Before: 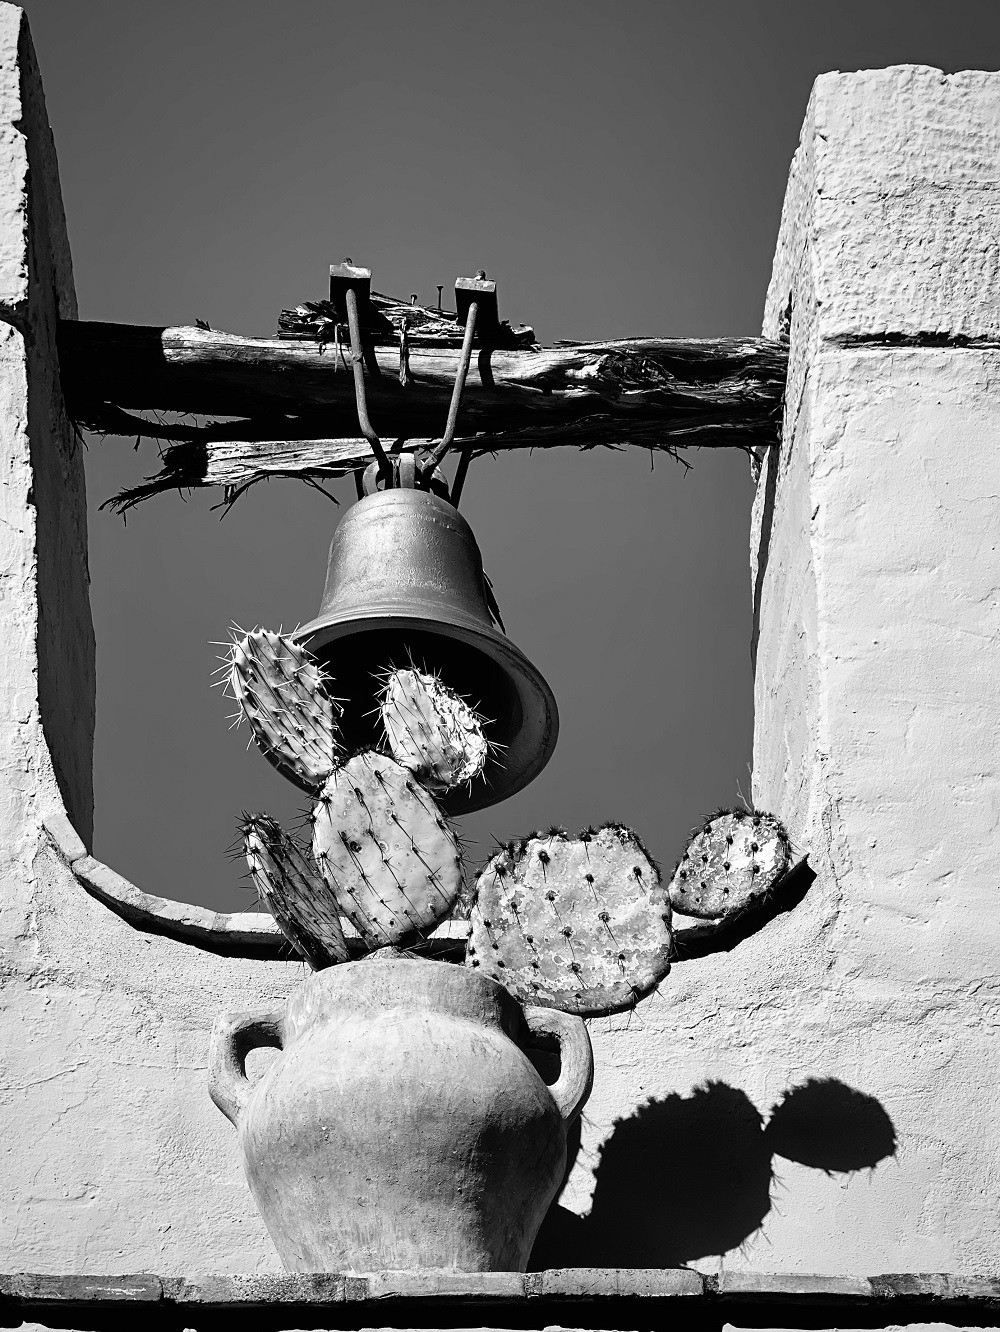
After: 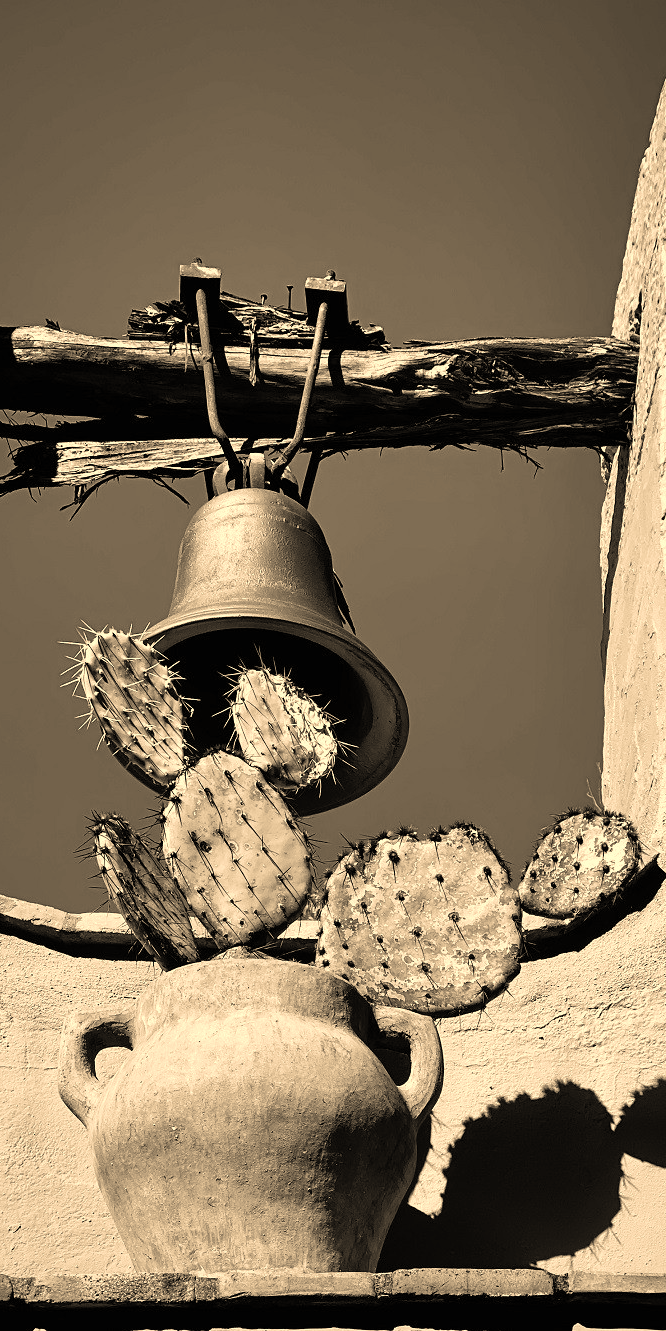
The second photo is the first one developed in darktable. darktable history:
crop and rotate: left 15.055%, right 18.278%
white balance: red 1.138, green 0.996, blue 0.812
velvia: on, module defaults
